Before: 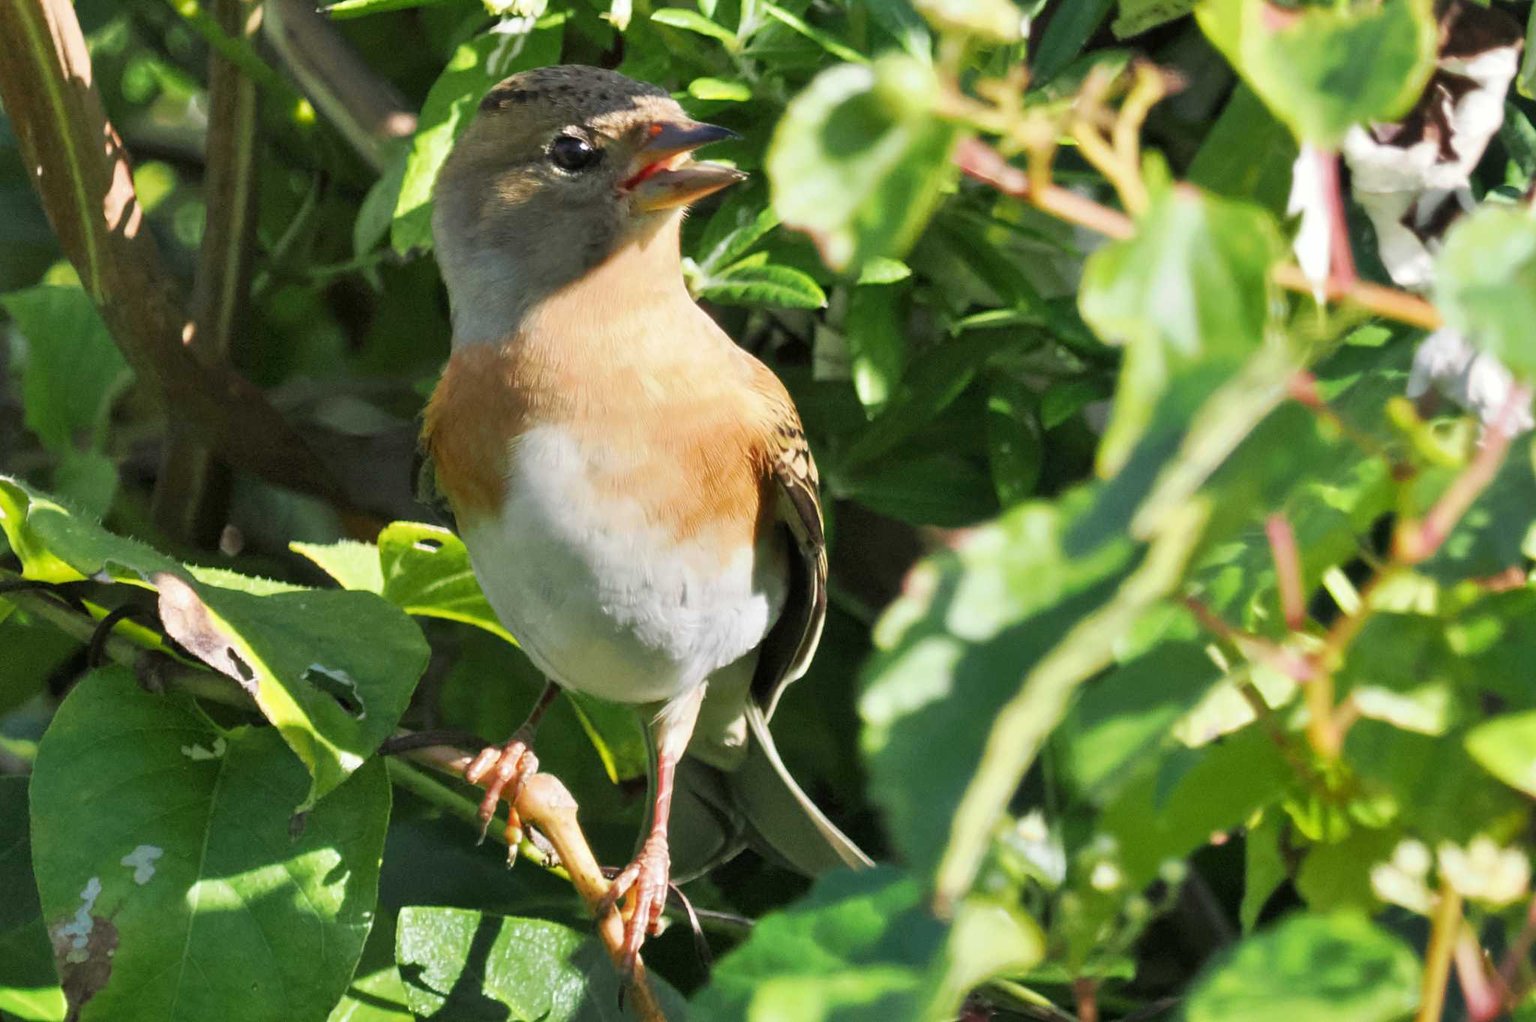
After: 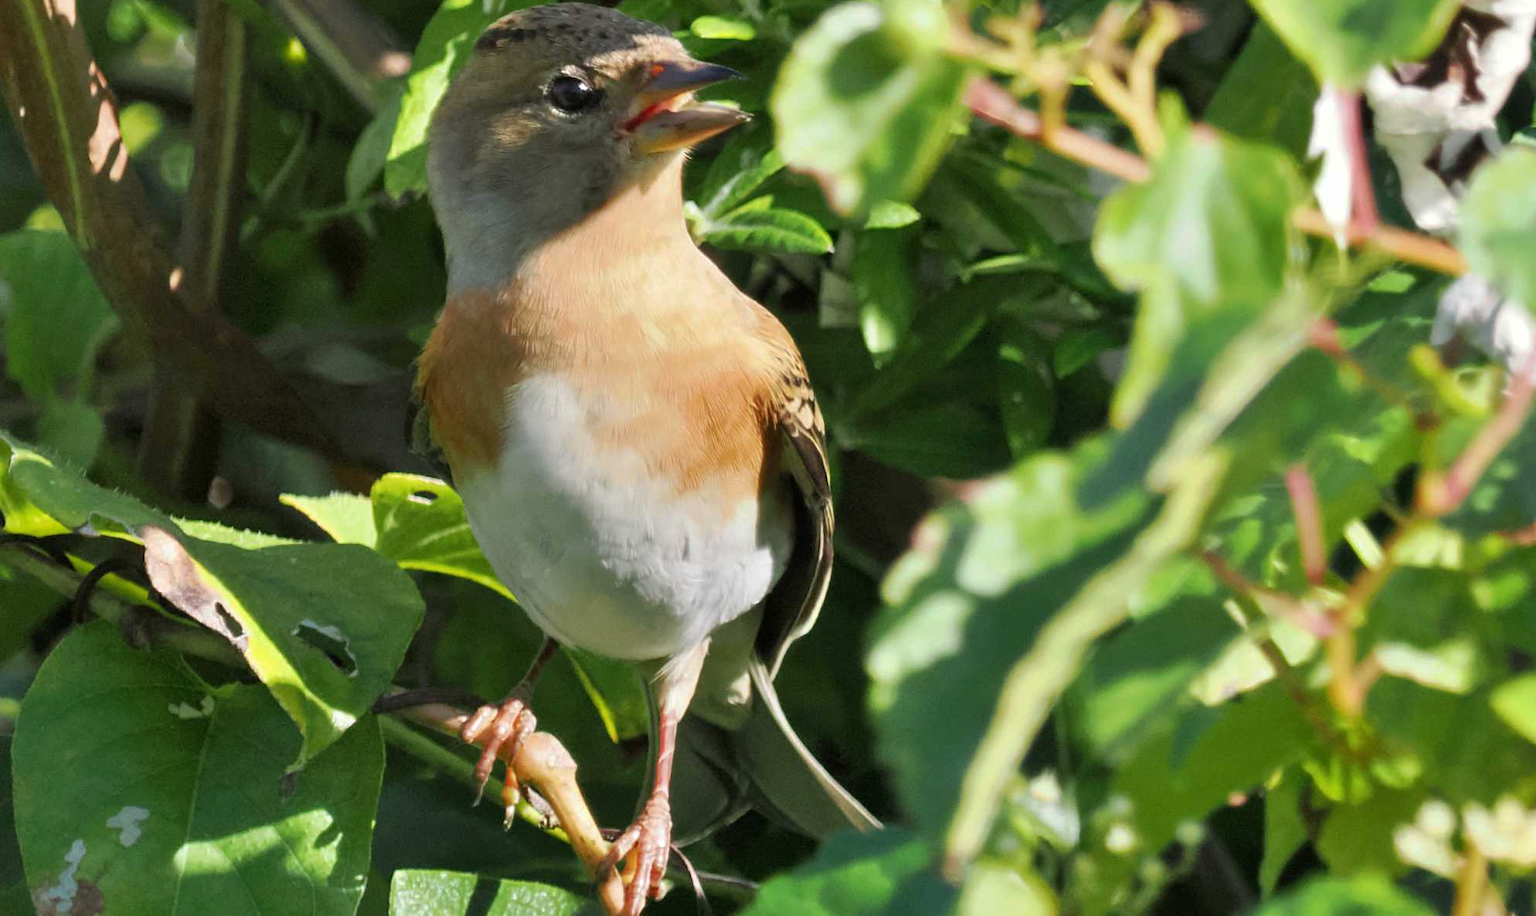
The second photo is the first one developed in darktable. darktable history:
base curve: curves: ch0 [(0, 0) (0.74, 0.67) (1, 1)], preserve colors none
crop: left 1.185%, top 6.112%, right 1.733%, bottom 6.787%
